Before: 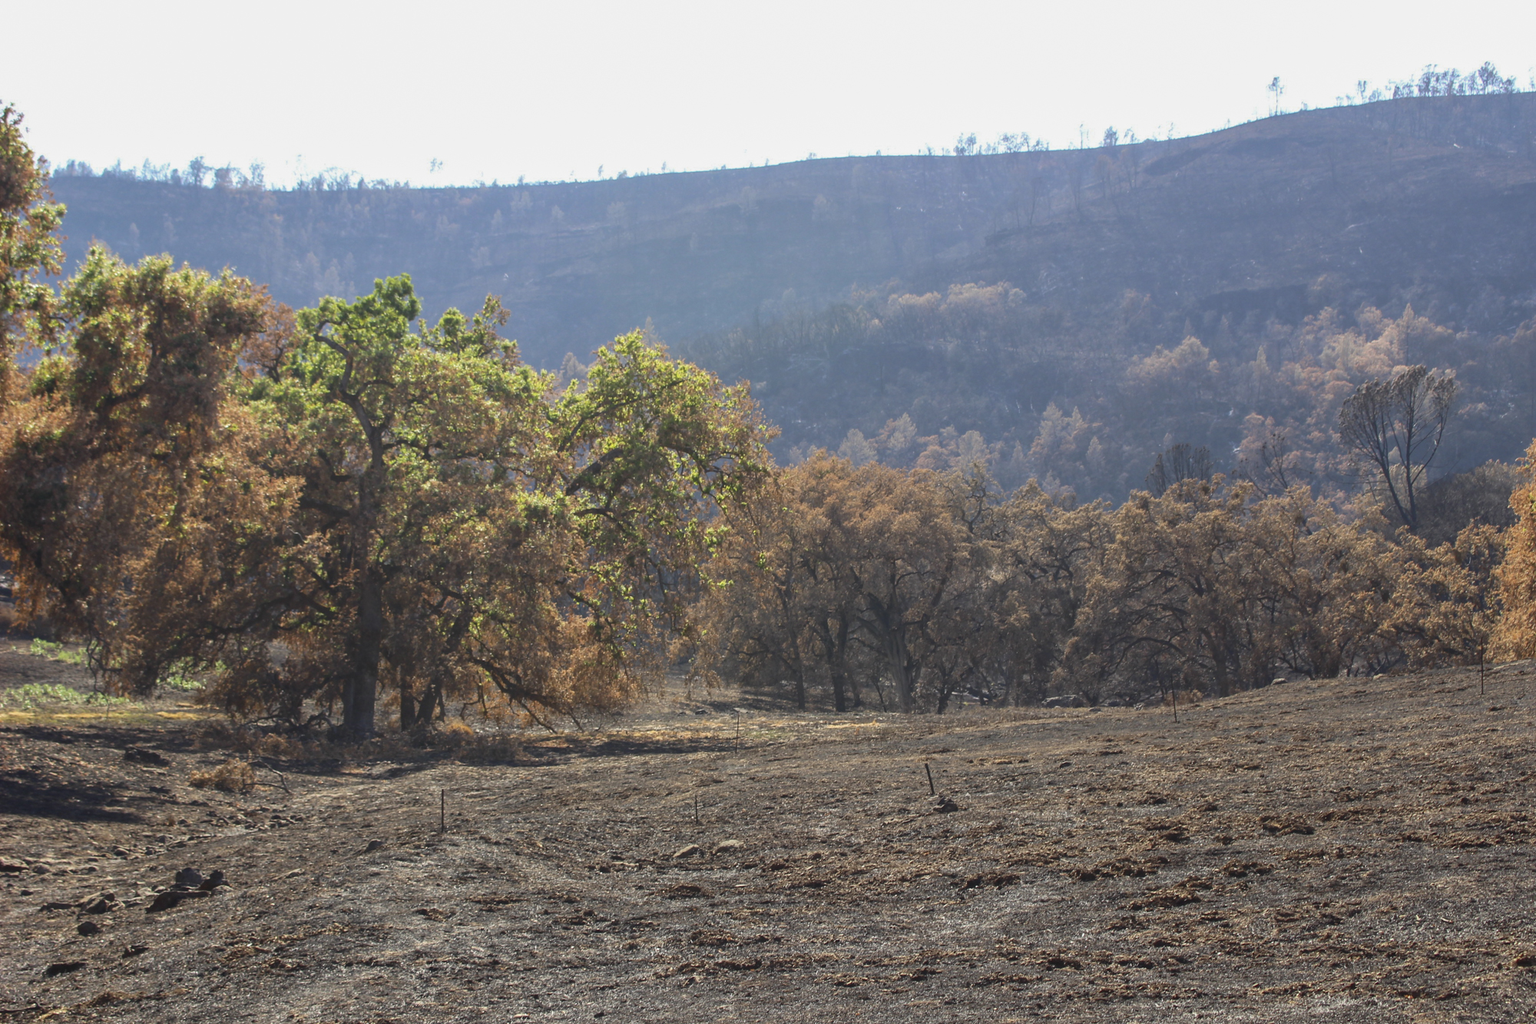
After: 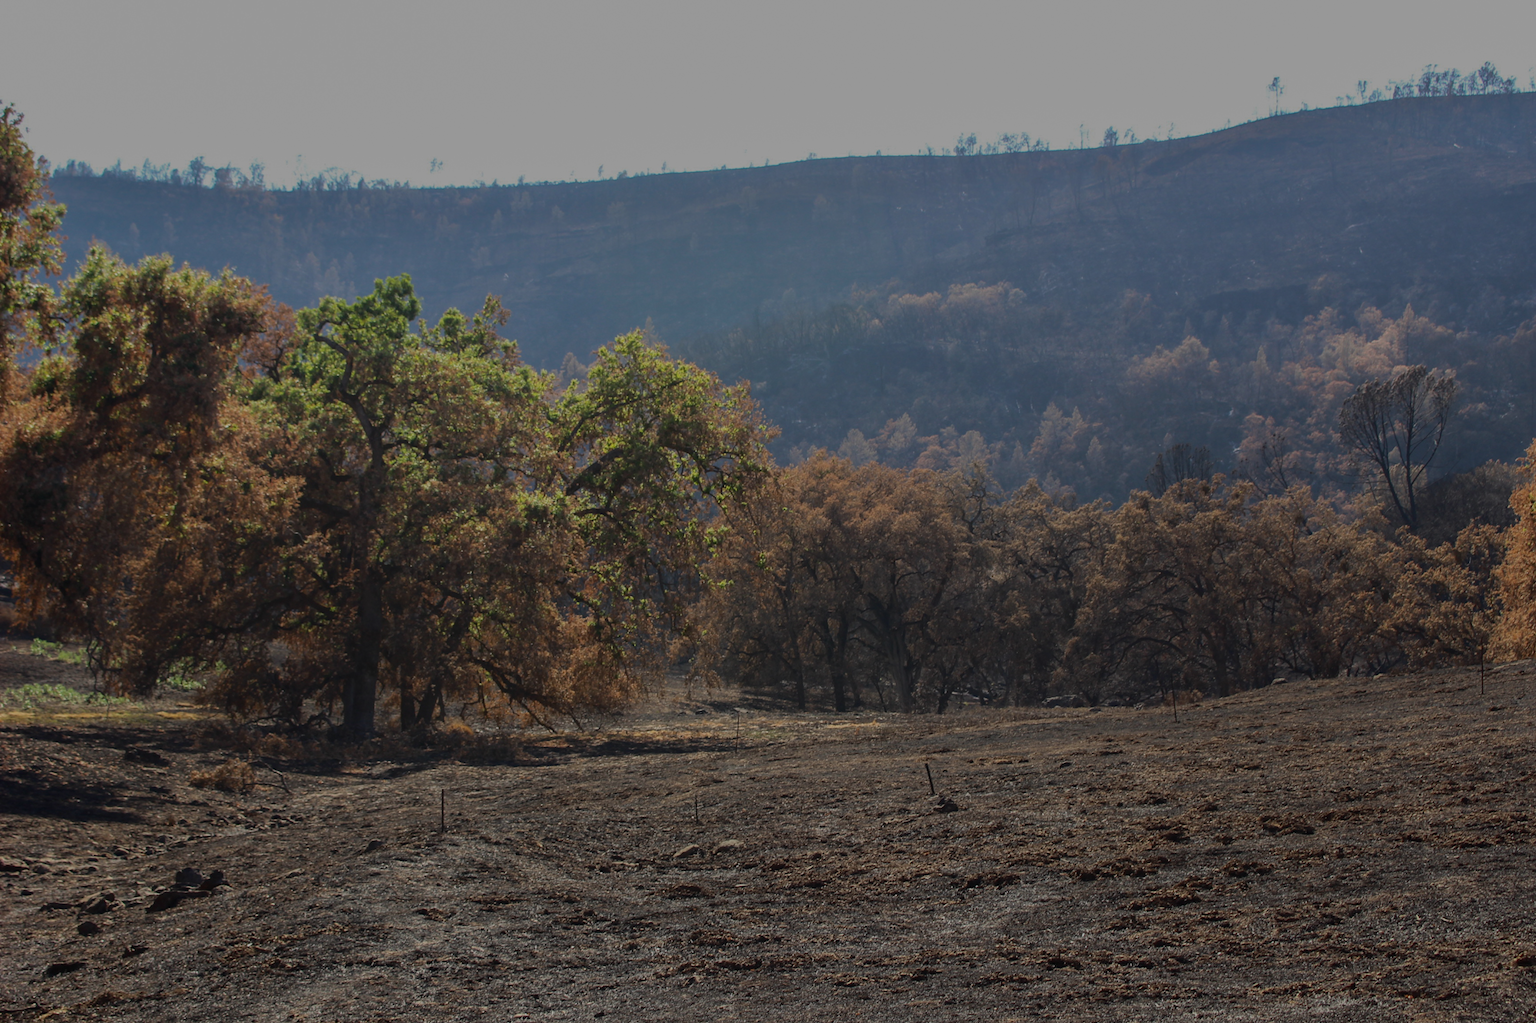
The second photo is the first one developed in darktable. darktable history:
tone equalizer: -8 EV -1.98 EV, -7 EV -1.98 EV, -6 EV -1.98 EV, -5 EV -1.98 EV, -4 EV -1.98 EV, -3 EV -1.98 EV, -2 EV -2 EV, -1 EV -1.61 EV, +0 EV -1.98 EV
exposure: black level correction 0, exposure 0.5 EV, compensate exposure bias true, compensate highlight preservation false
